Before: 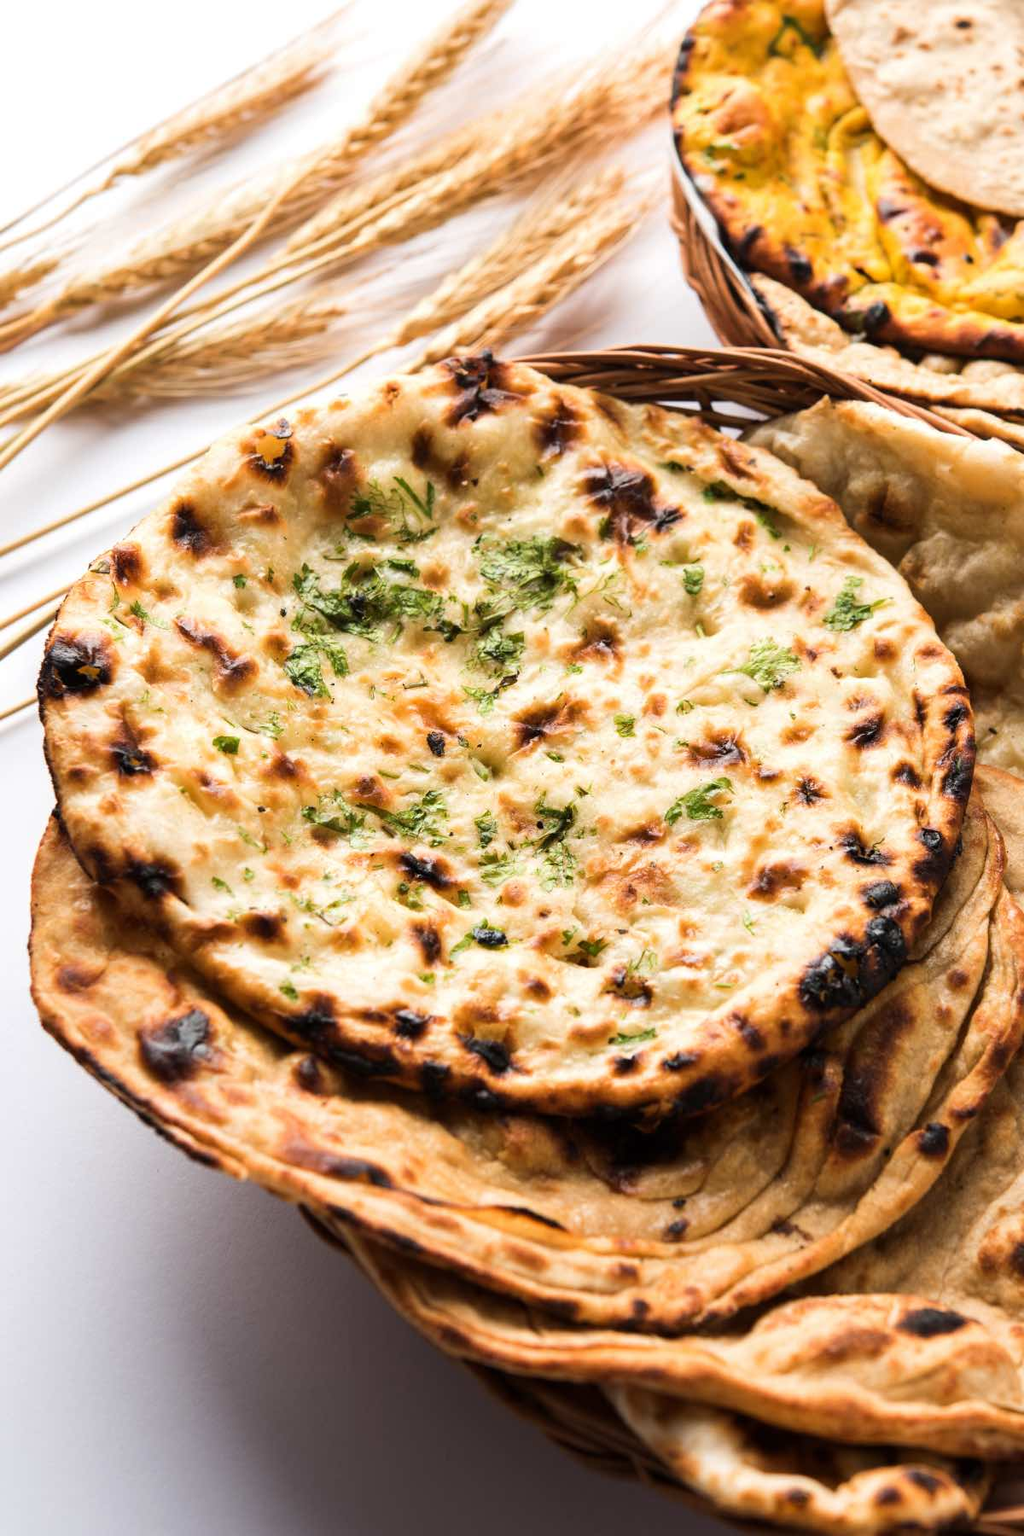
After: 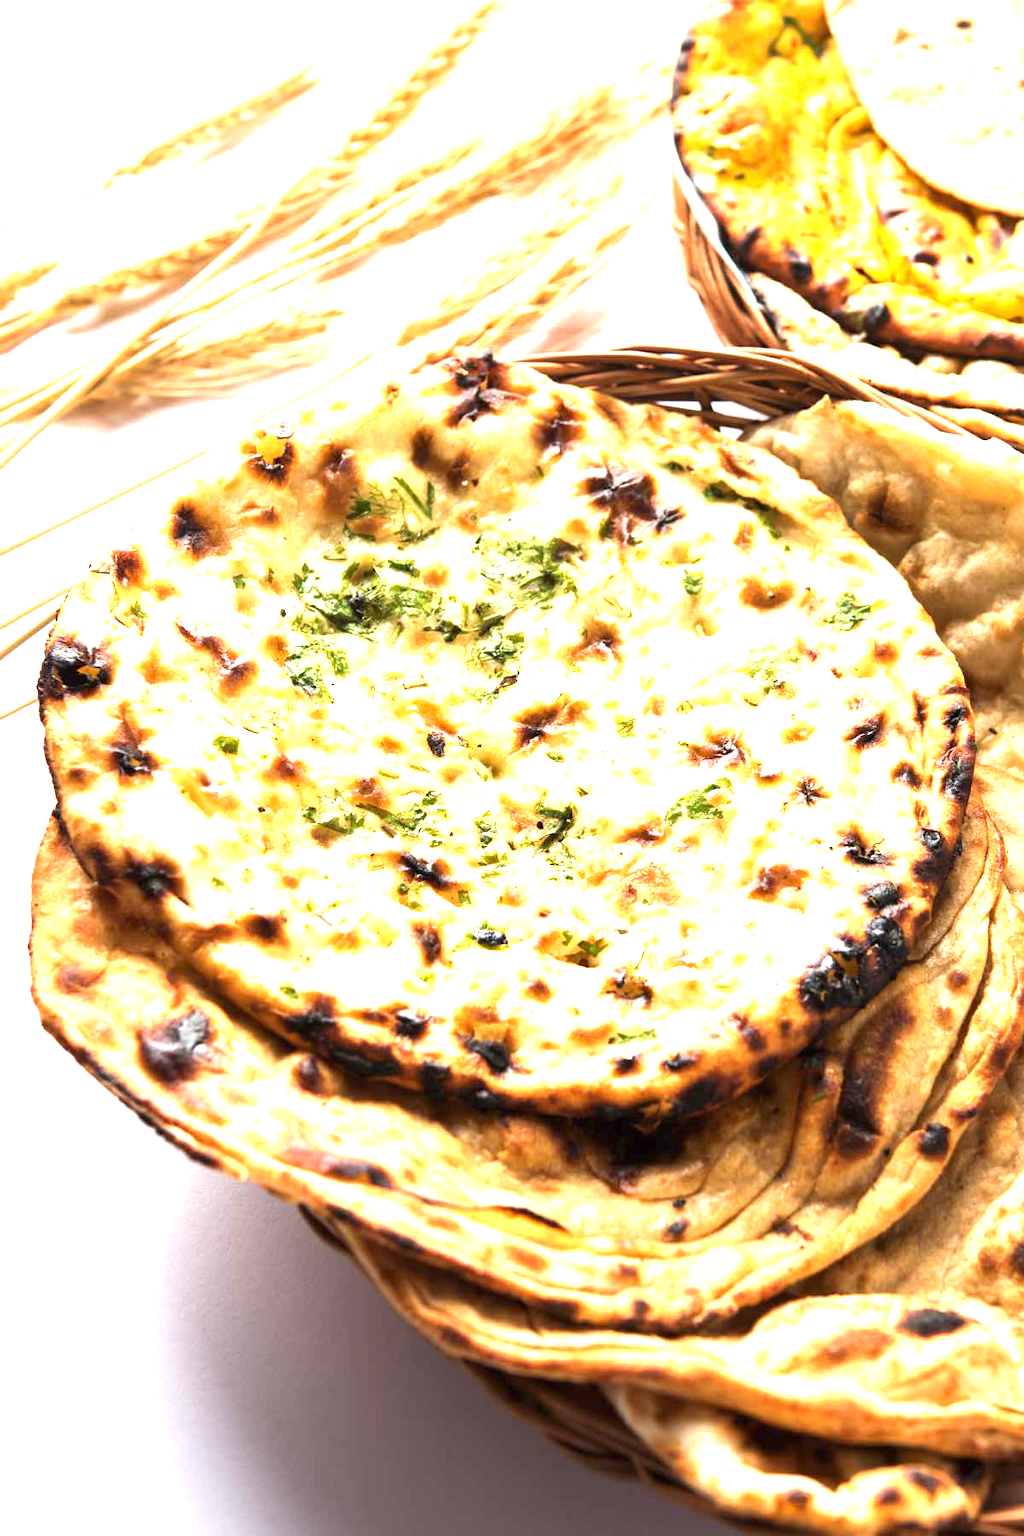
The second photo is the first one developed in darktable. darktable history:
exposure: black level correction 0, exposure 1.447 EV, compensate highlight preservation false
